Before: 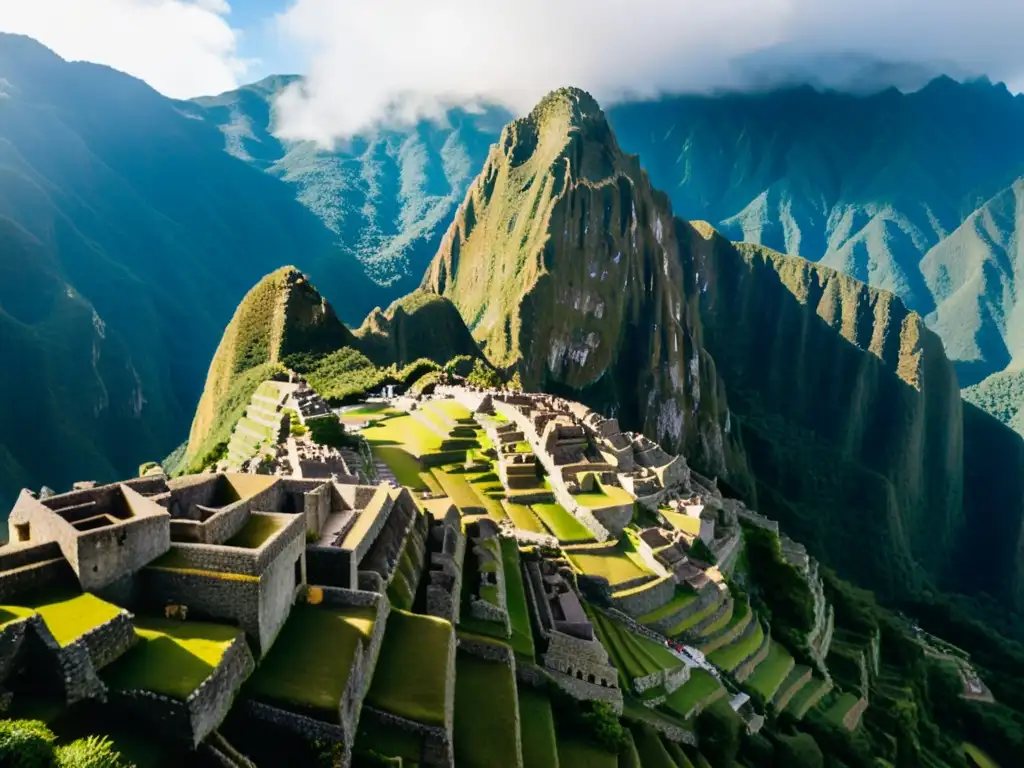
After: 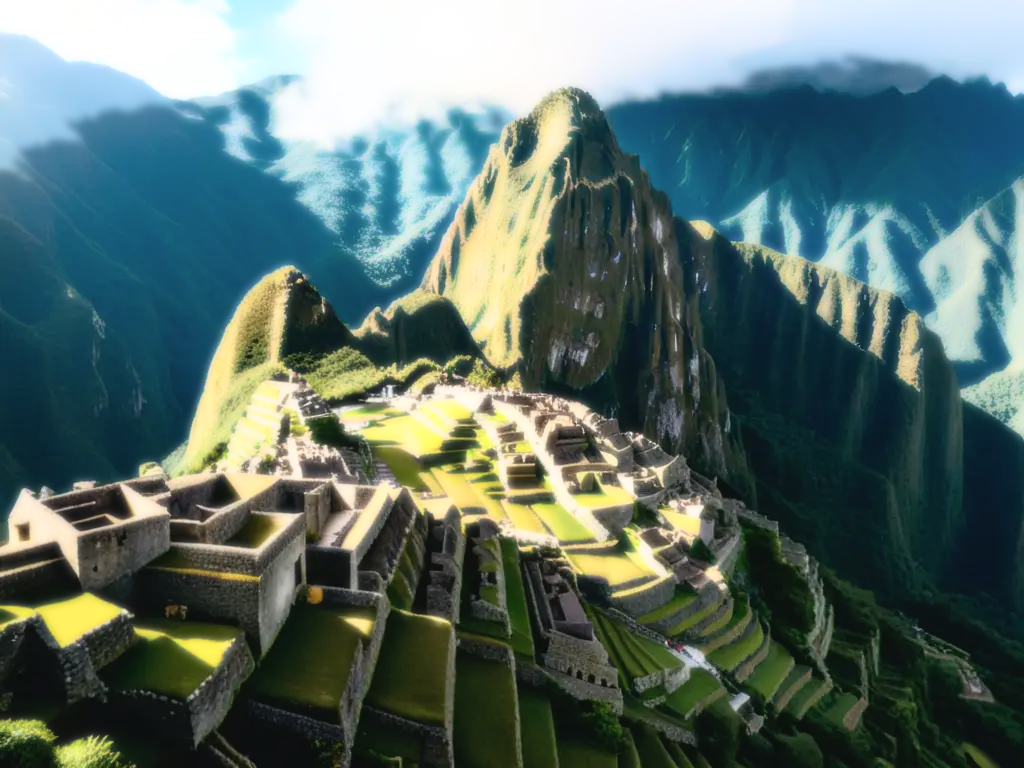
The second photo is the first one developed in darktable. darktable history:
bloom: size 0%, threshold 54.82%, strength 8.31%
contrast brightness saturation: contrast -0.08, brightness -0.04, saturation -0.11
